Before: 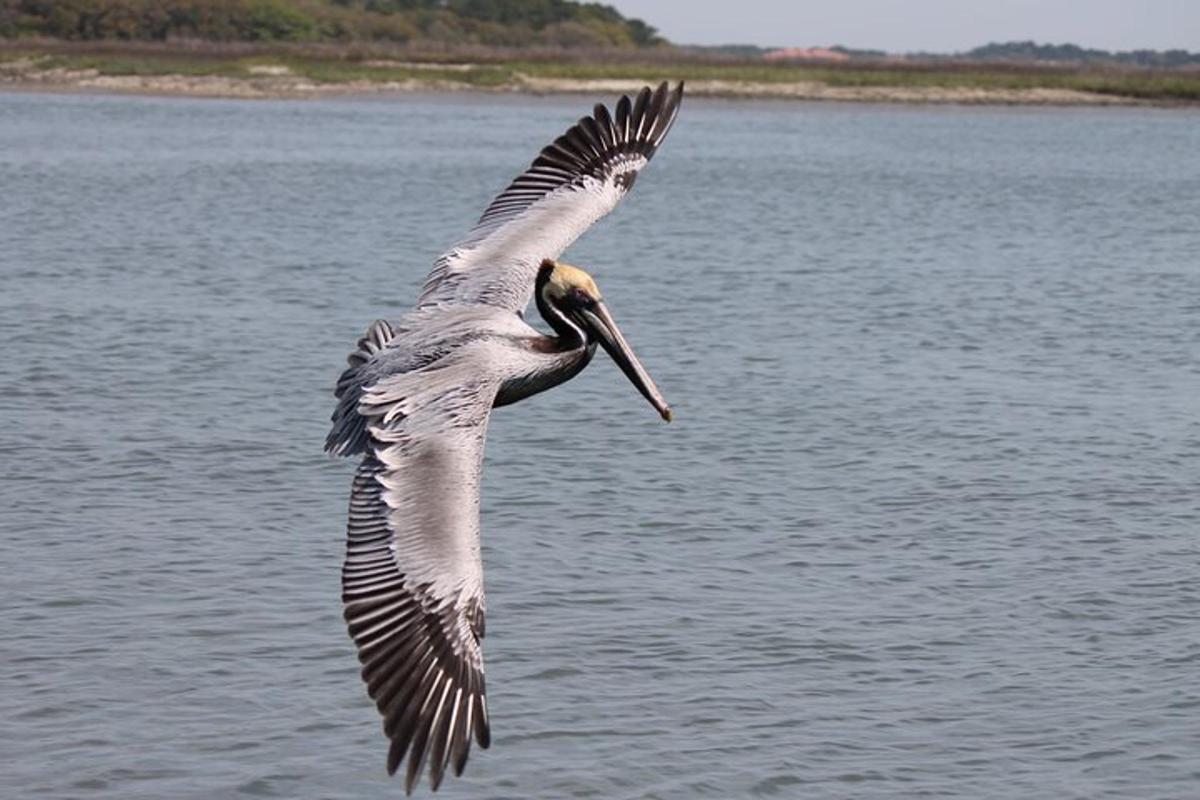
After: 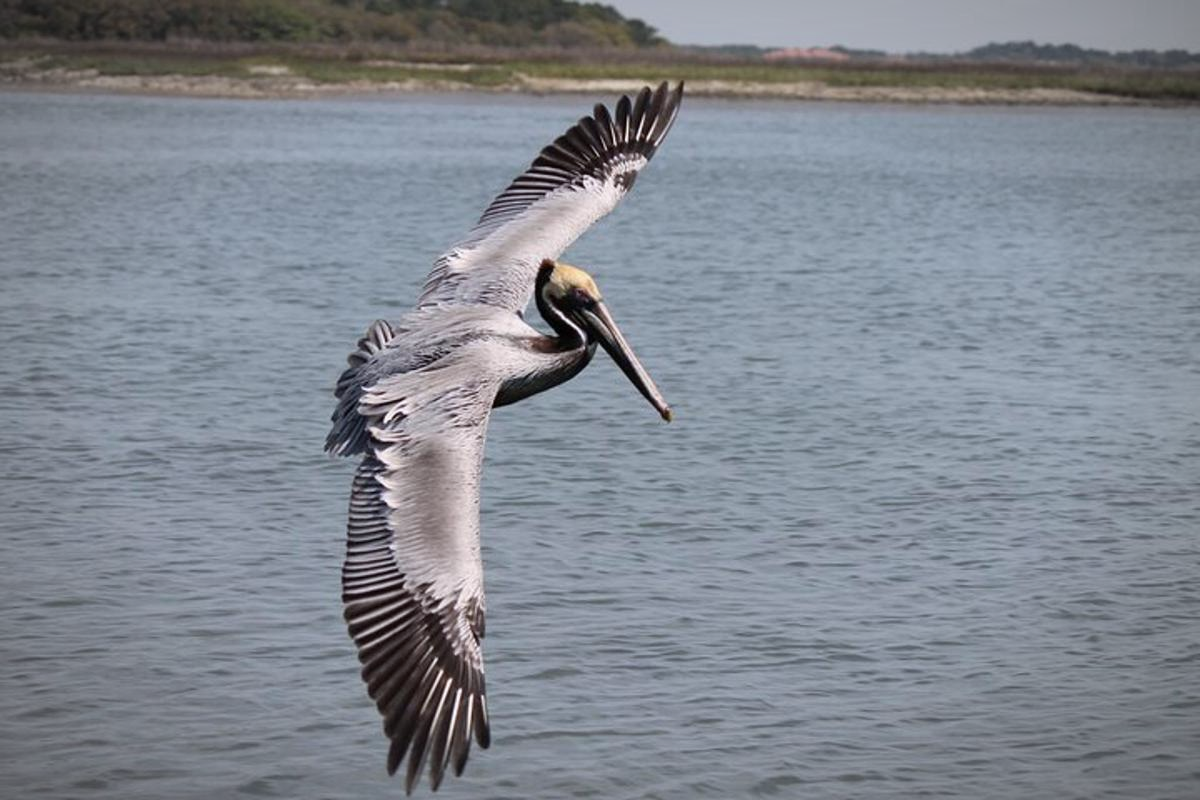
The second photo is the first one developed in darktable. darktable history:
white balance: red 0.986, blue 1.01
vignetting: fall-off radius 60%, automatic ratio true
